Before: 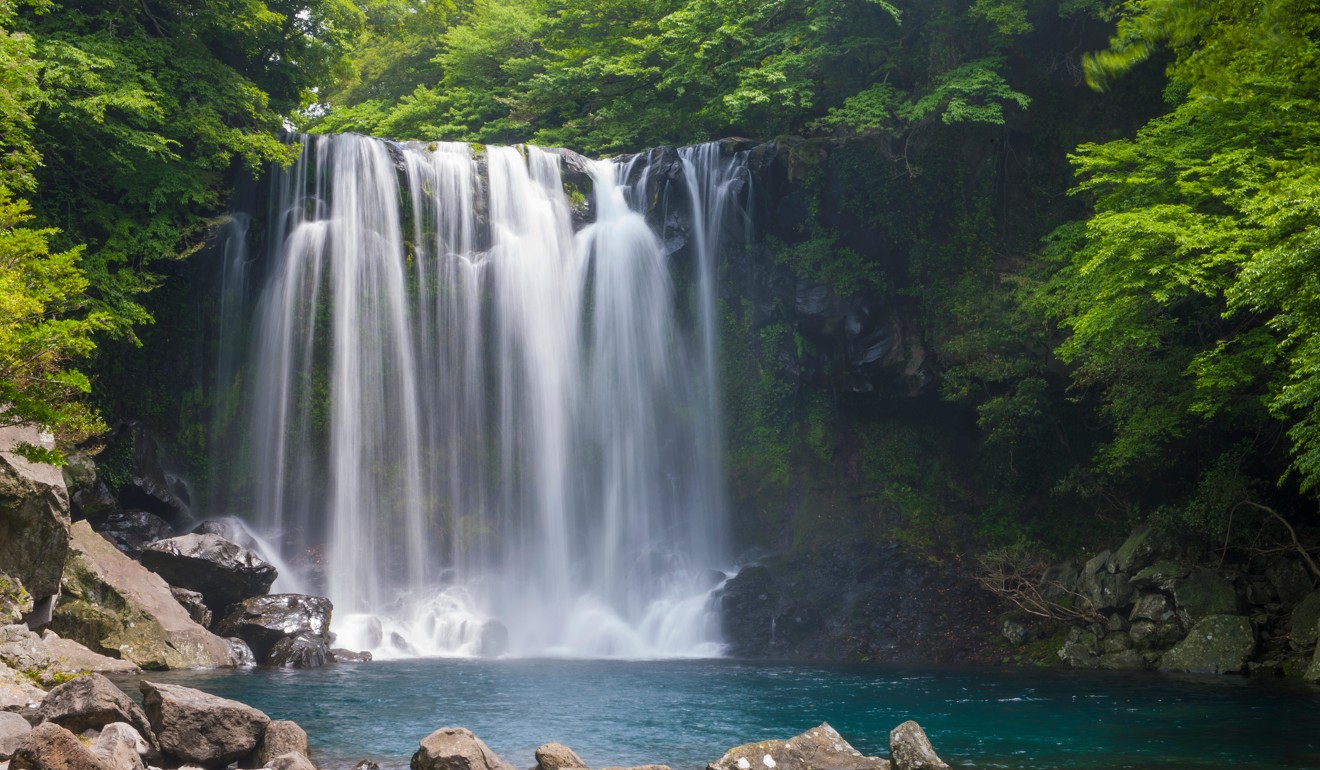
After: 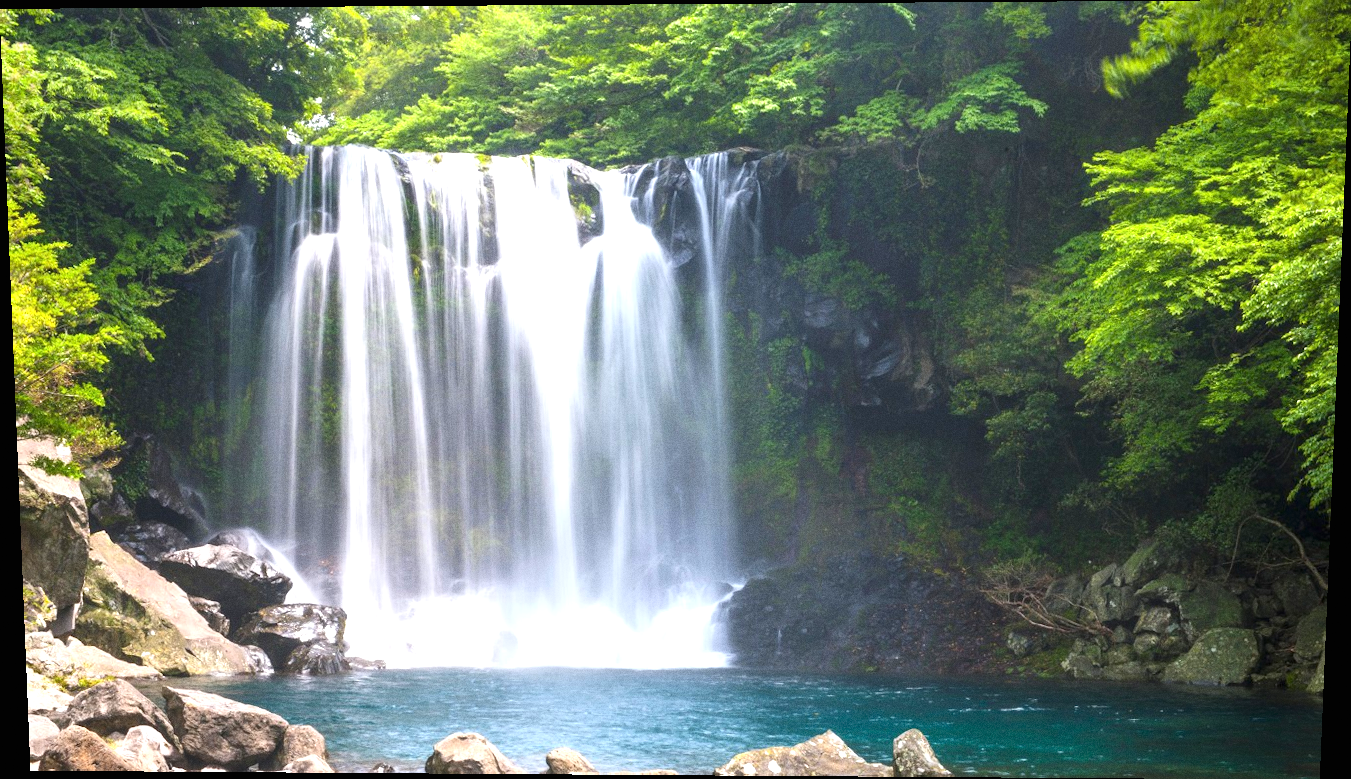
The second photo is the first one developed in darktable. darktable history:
exposure: black level correction 0, exposure 1.2 EV, compensate highlight preservation false
grain: on, module defaults
rotate and perspective: lens shift (vertical) 0.048, lens shift (horizontal) -0.024, automatic cropping off
